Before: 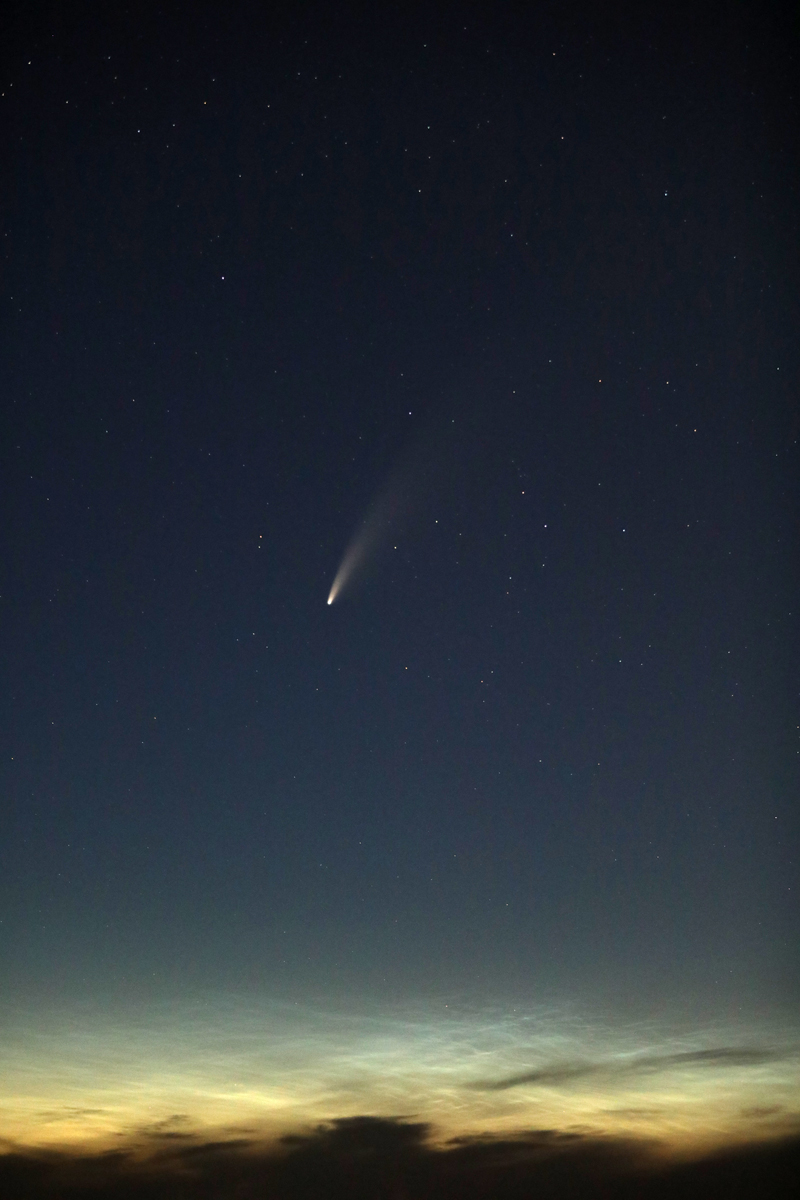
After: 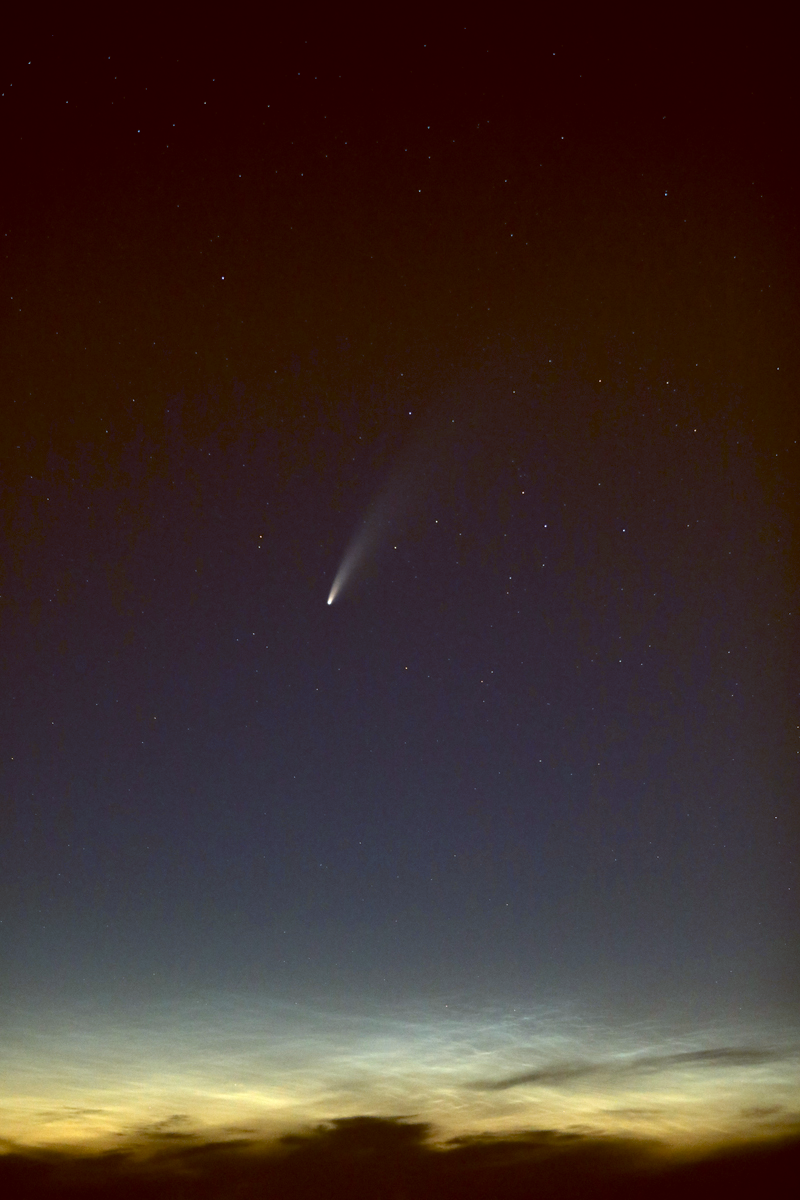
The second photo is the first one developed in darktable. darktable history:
color contrast: green-magenta contrast 0.8, blue-yellow contrast 1.1, unbound 0
graduated density: density 2.02 EV, hardness 44%, rotation 0.374°, offset 8.21, hue 208.8°, saturation 97%
color balance: lift [1, 1.015, 1.004, 0.985], gamma [1, 0.958, 0.971, 1.042], gain [1, 0.956, 0.977, 1.044]
